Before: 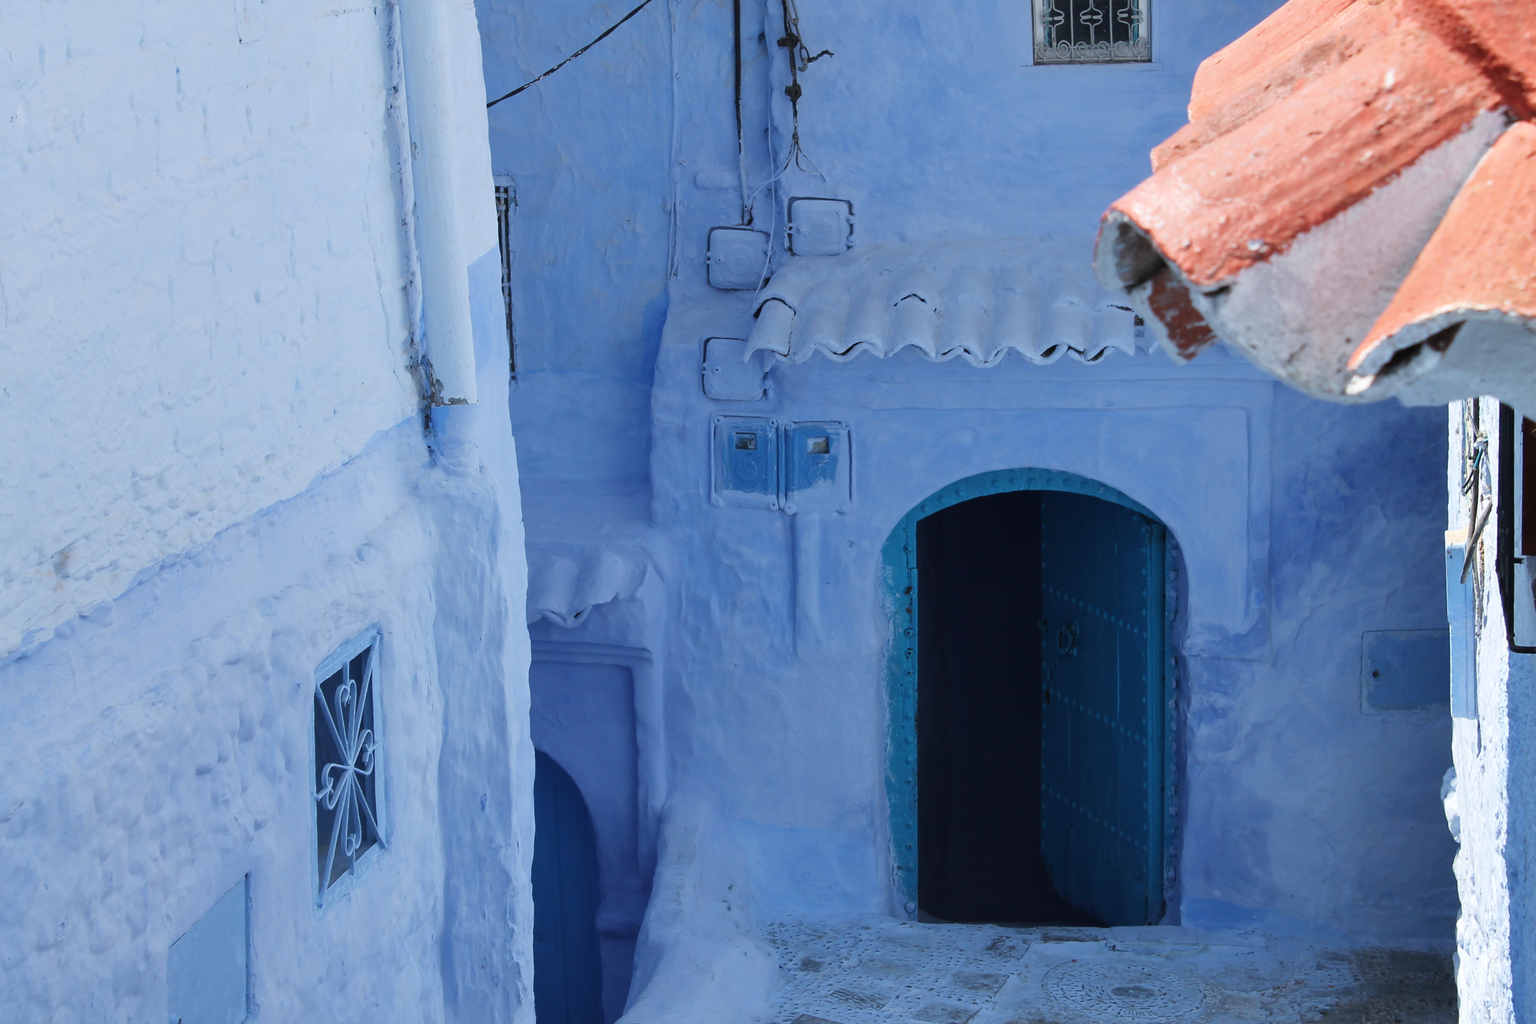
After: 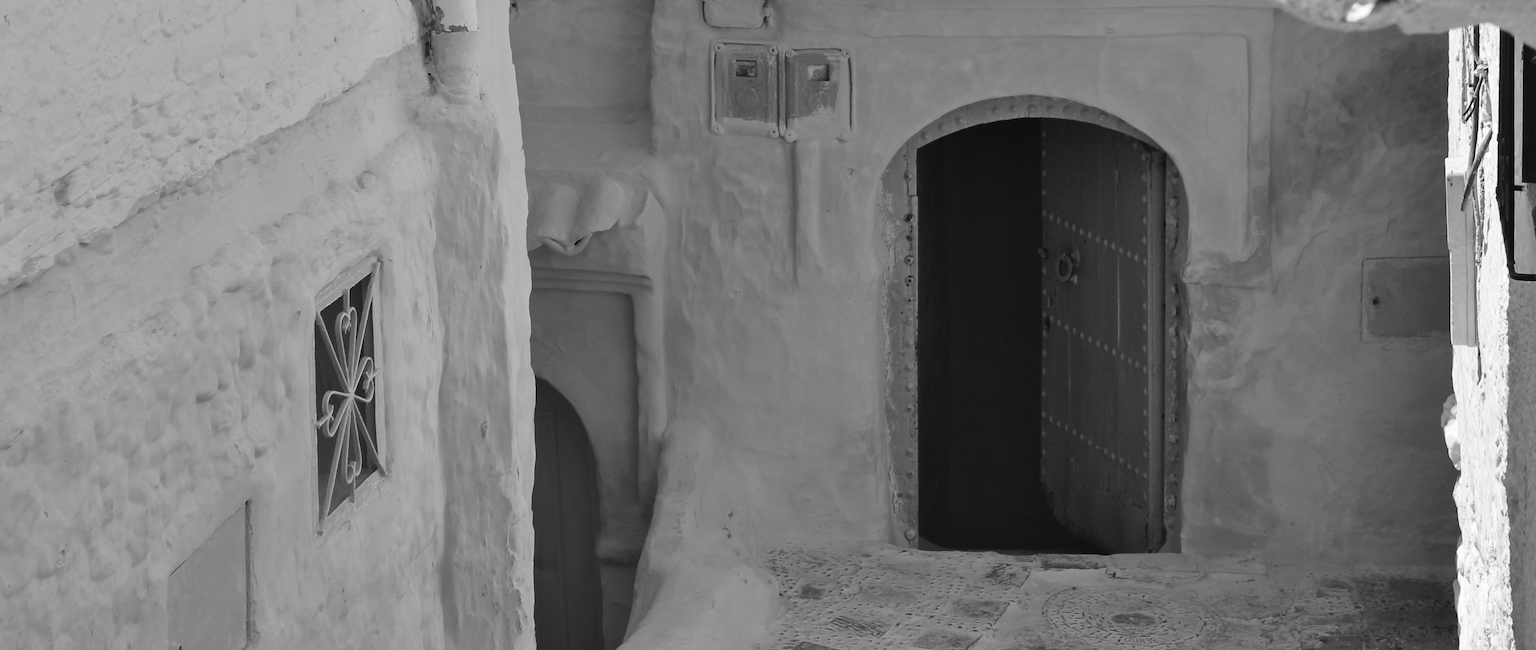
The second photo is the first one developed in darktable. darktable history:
crop and rotate: top 36.435%
monochrome: on, module defaults
shadows and highlights: low approximation 0.01, soften with gaussian
